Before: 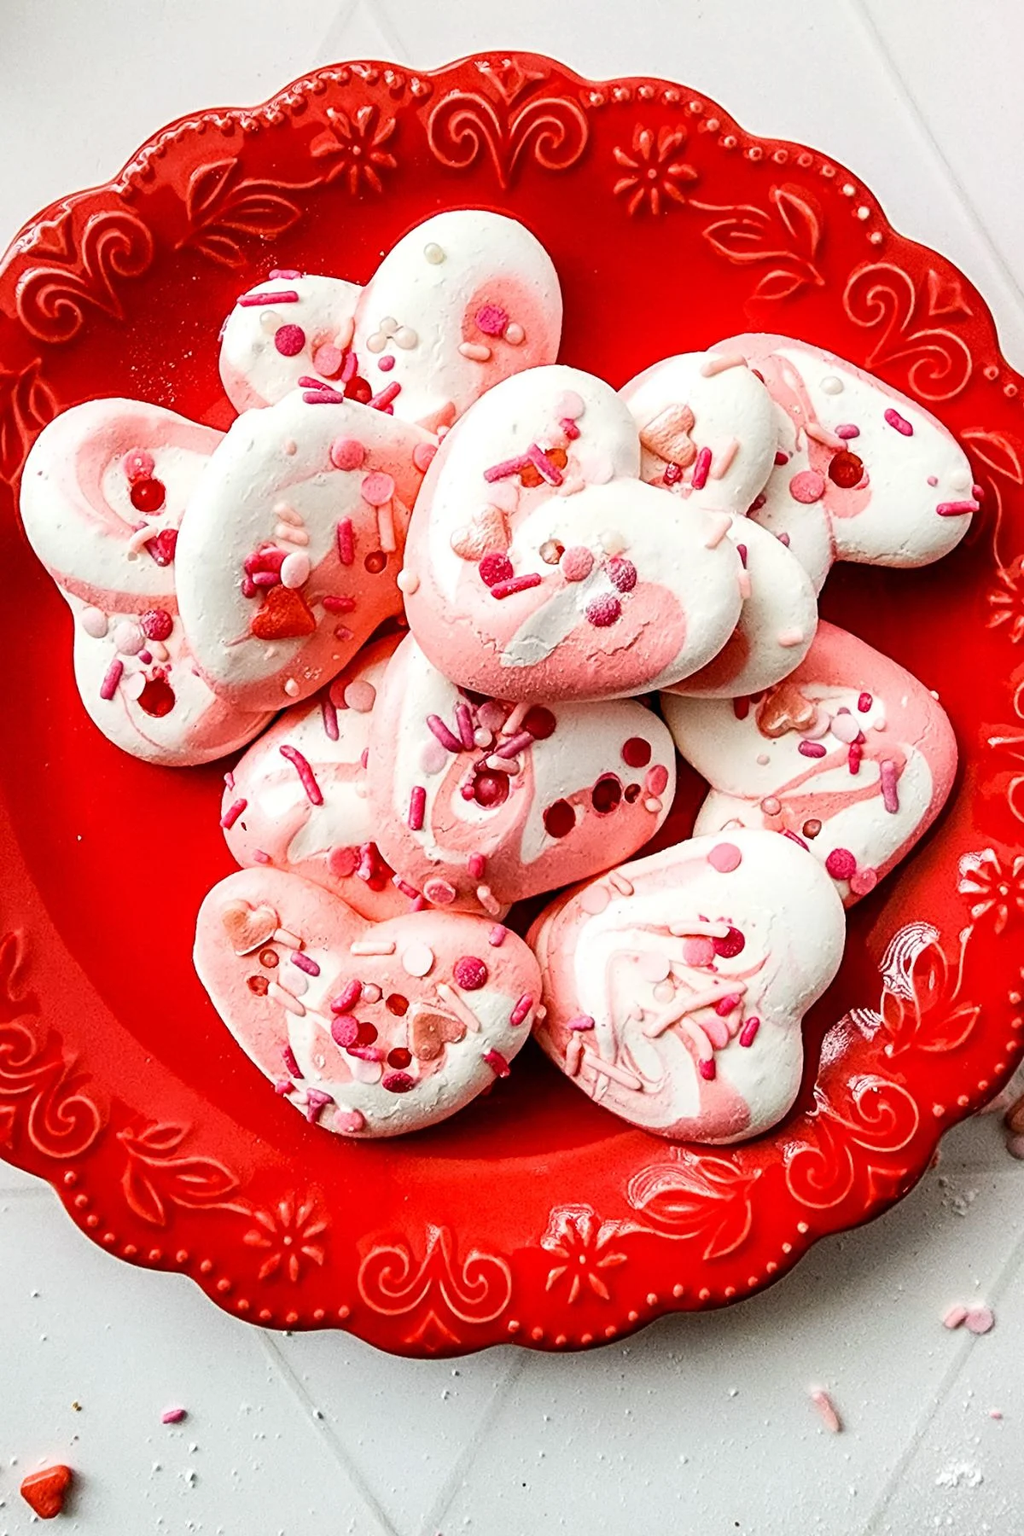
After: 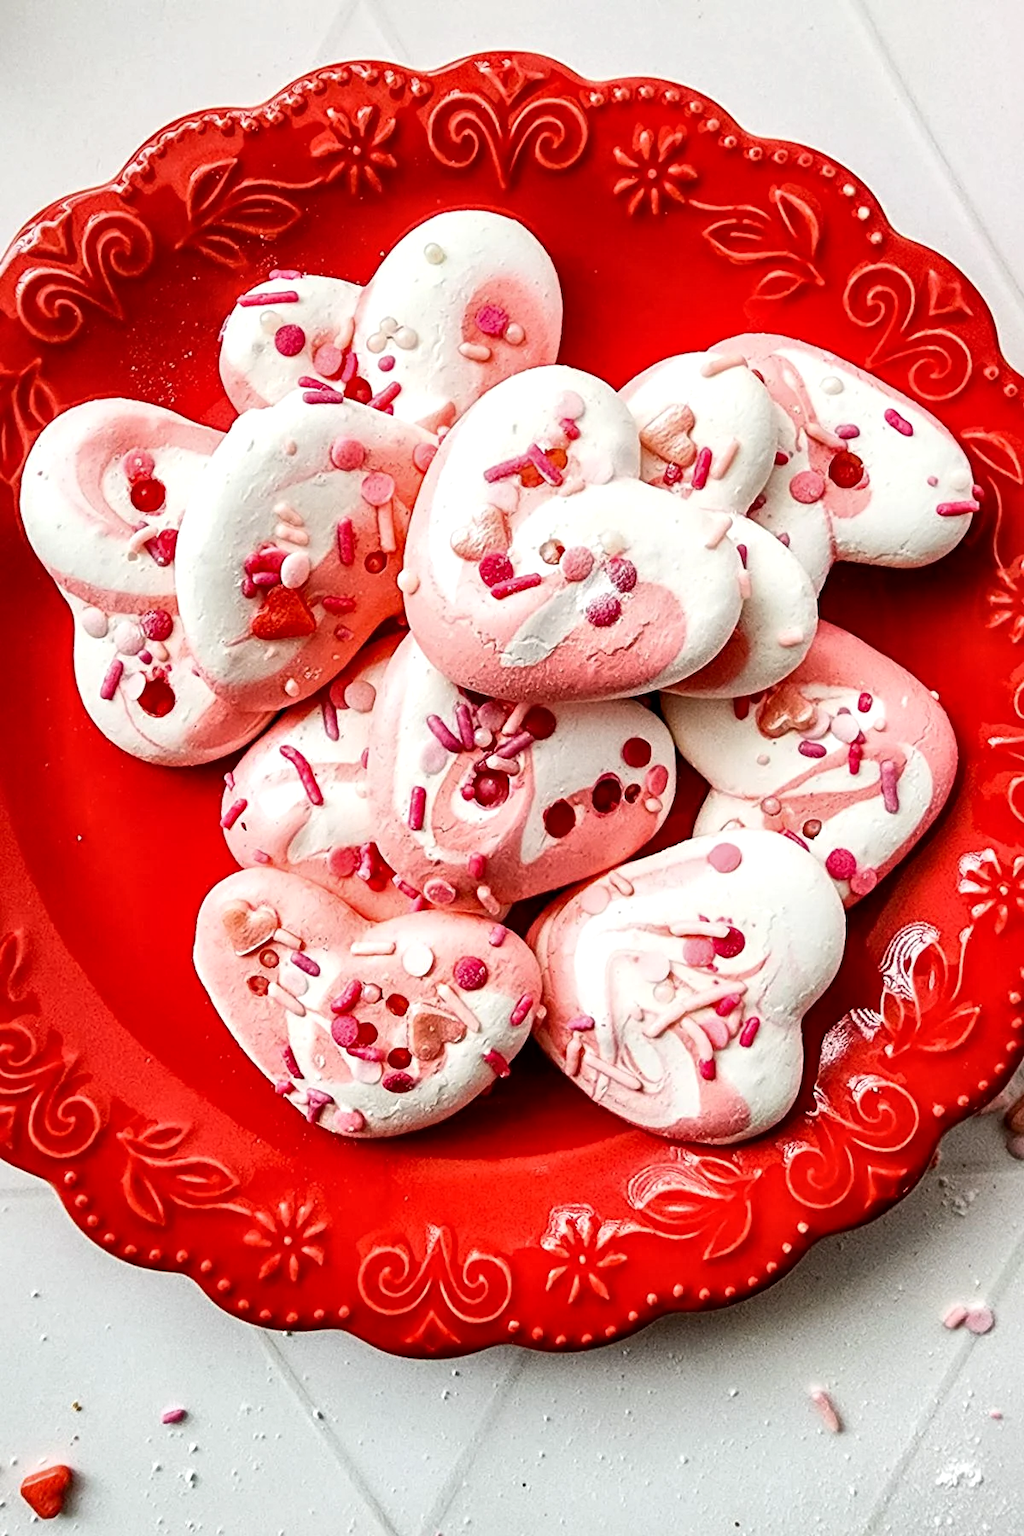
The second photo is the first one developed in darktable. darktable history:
local contrast: mode bilateral grid, contrast 20, coarseness 50, detail 138%, midtone range 0.2
